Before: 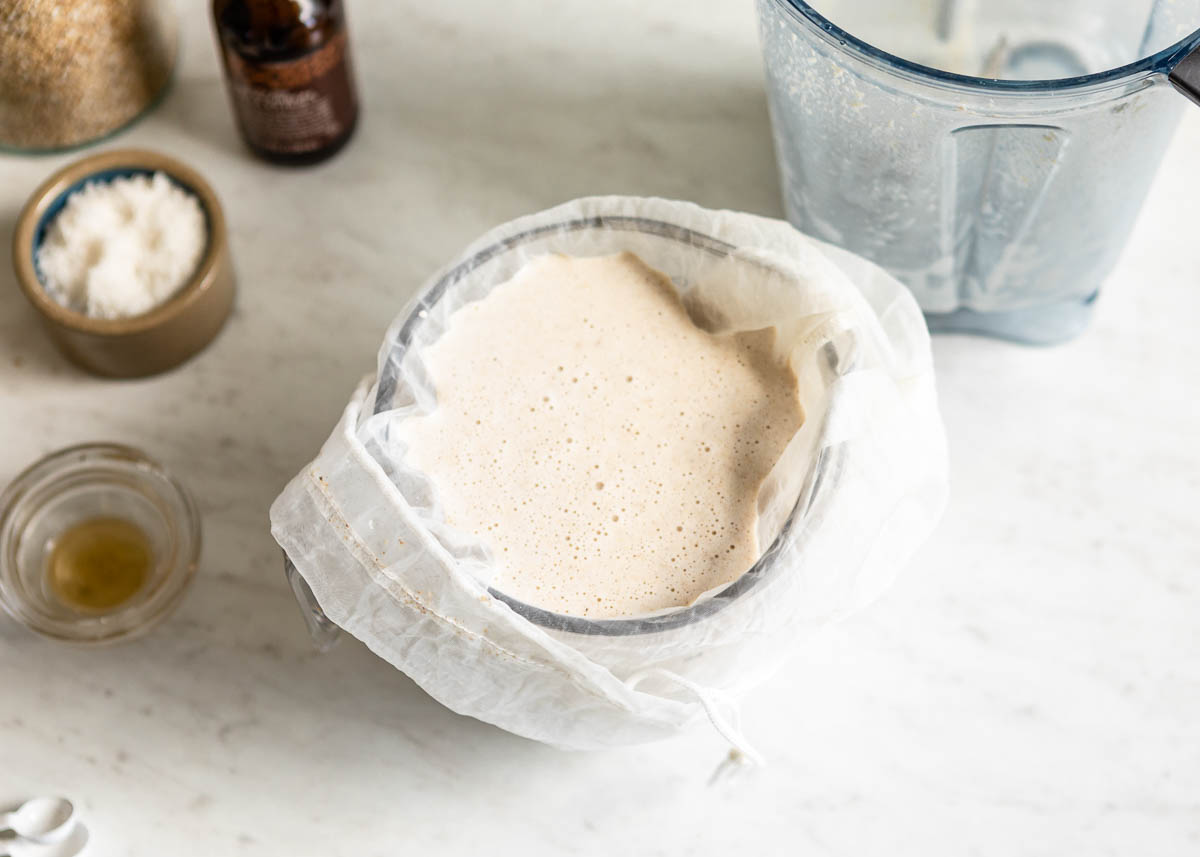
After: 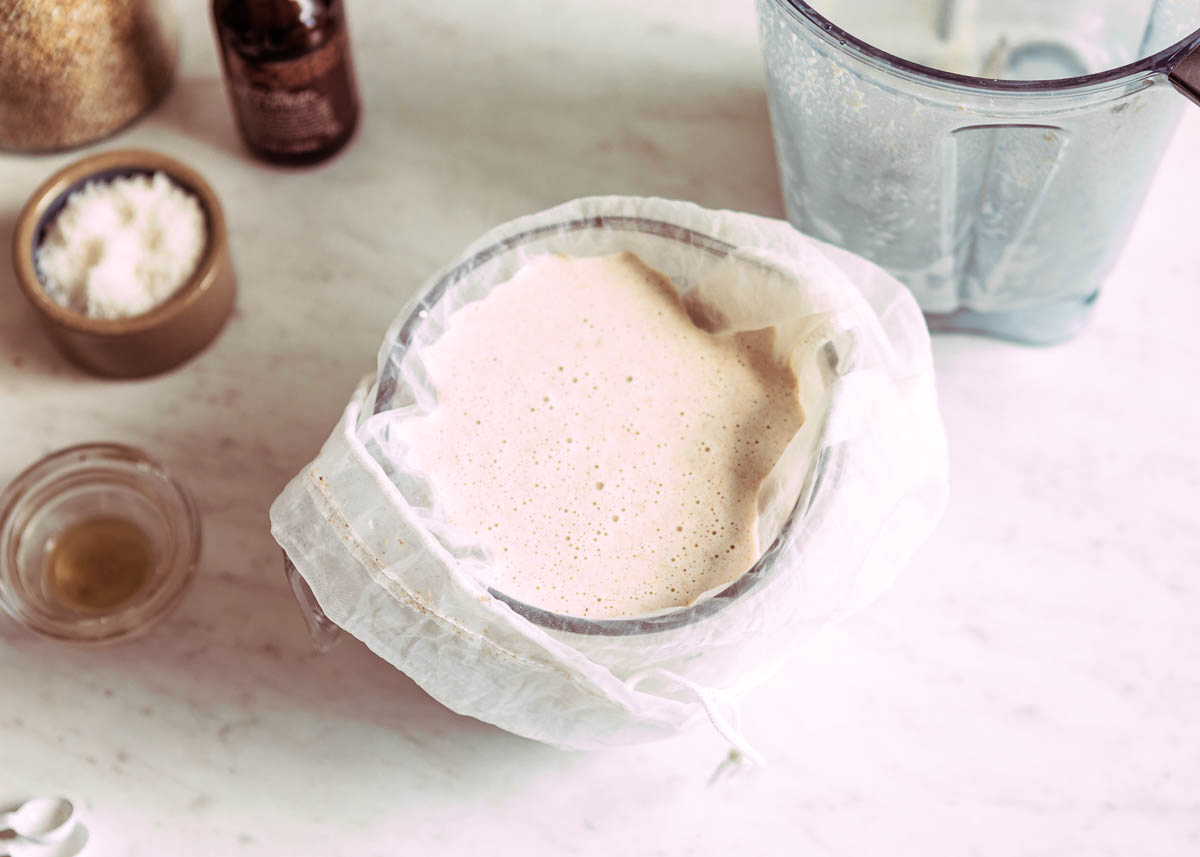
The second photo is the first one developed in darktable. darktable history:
split-toning: highlights › hue 298.8°, highlights › saturation 0.73, compress 41.76%
